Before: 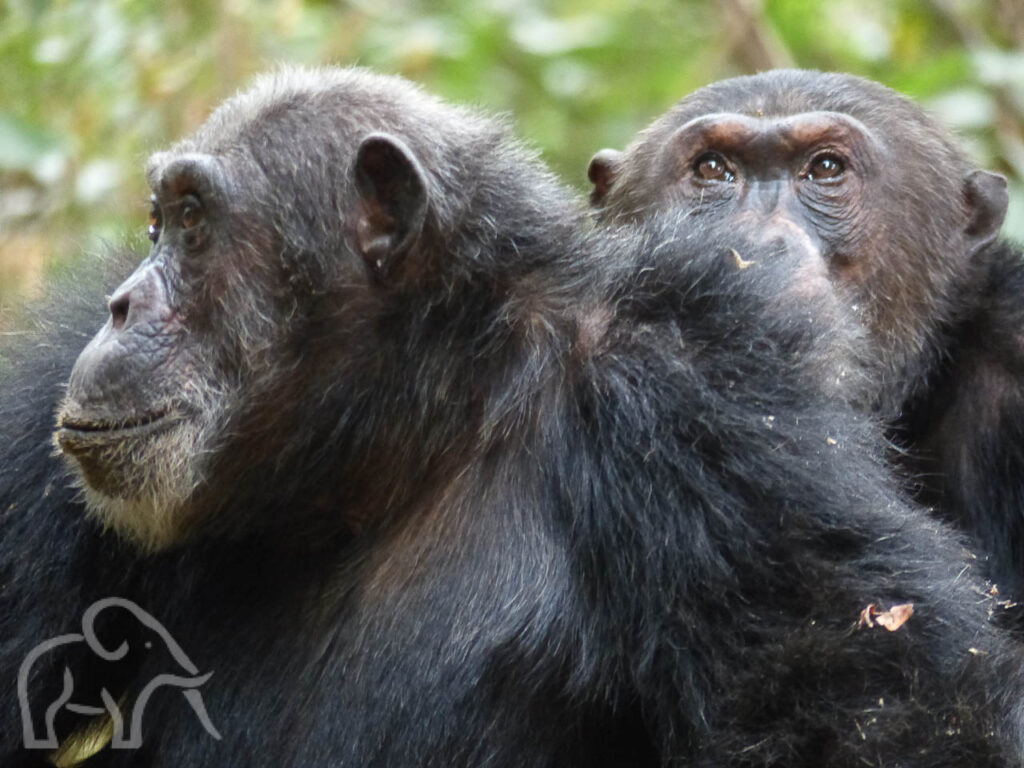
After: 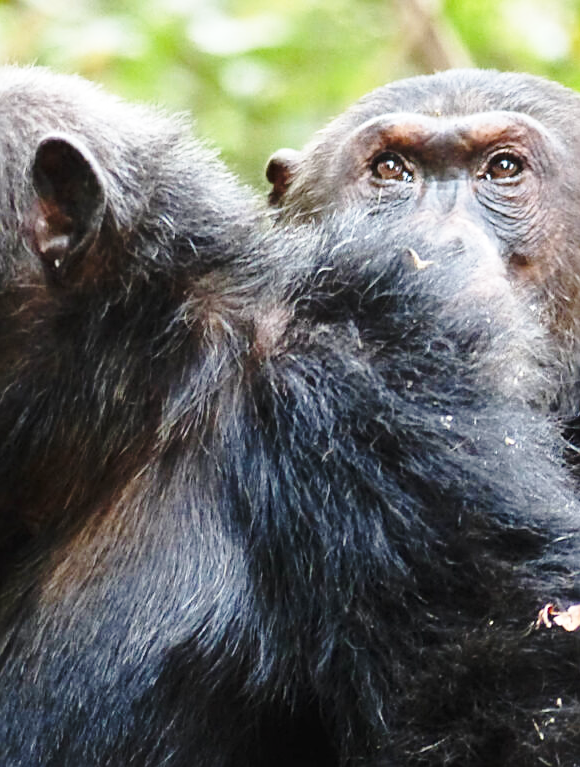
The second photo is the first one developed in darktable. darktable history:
crop: left 31.458%, top 0%, right 11.876%
base curve: curves: ch0 [(0, 0) (0.036, 0.037) (0.121, 0.228) (0.46, 0.76) (0.859, 0.983) (1, 1)], preserve colors none
sharpen: on, module defaults
